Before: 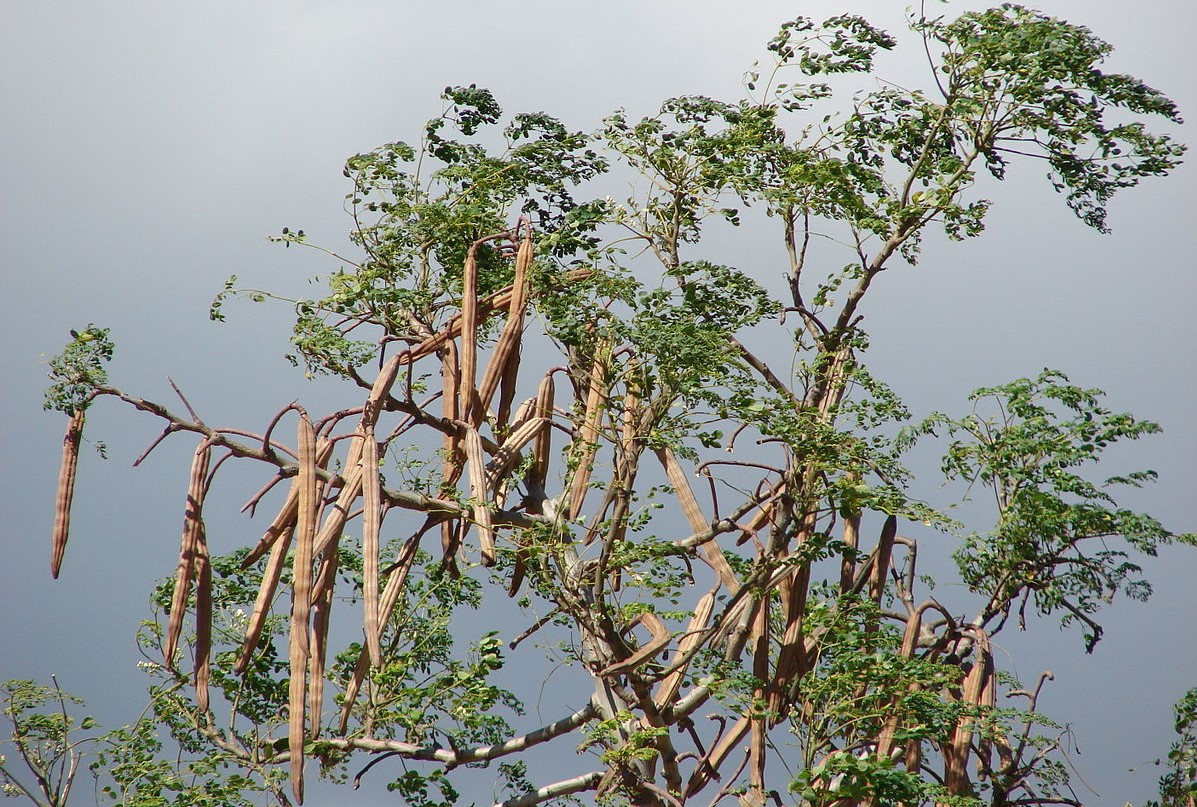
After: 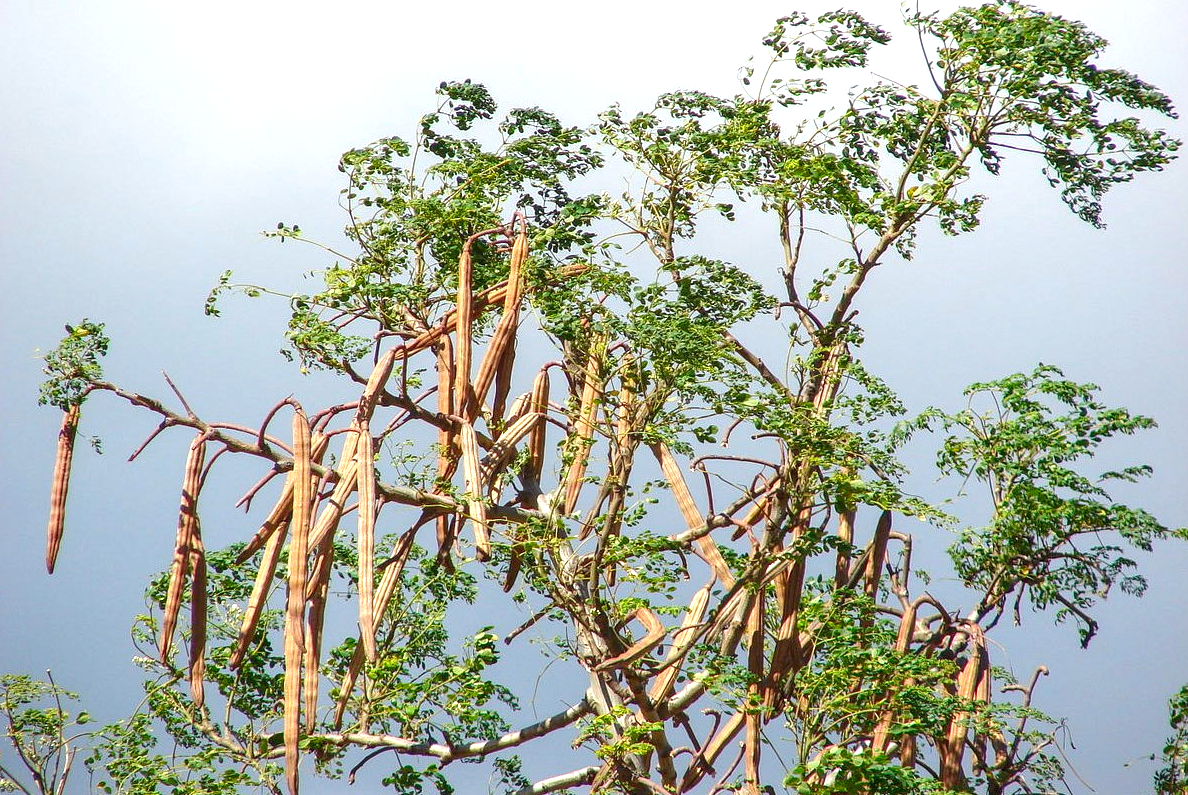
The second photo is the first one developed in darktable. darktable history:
crop: left 0.481%, top 0.625%, right 0.243%, bottom 0.742%
local contrast: on, module defaults
color correction: highlights b* -0.017, saturation 1.31
exposure: black level correction 0, exposure 0.7 EV, compensate highlight preservation false
